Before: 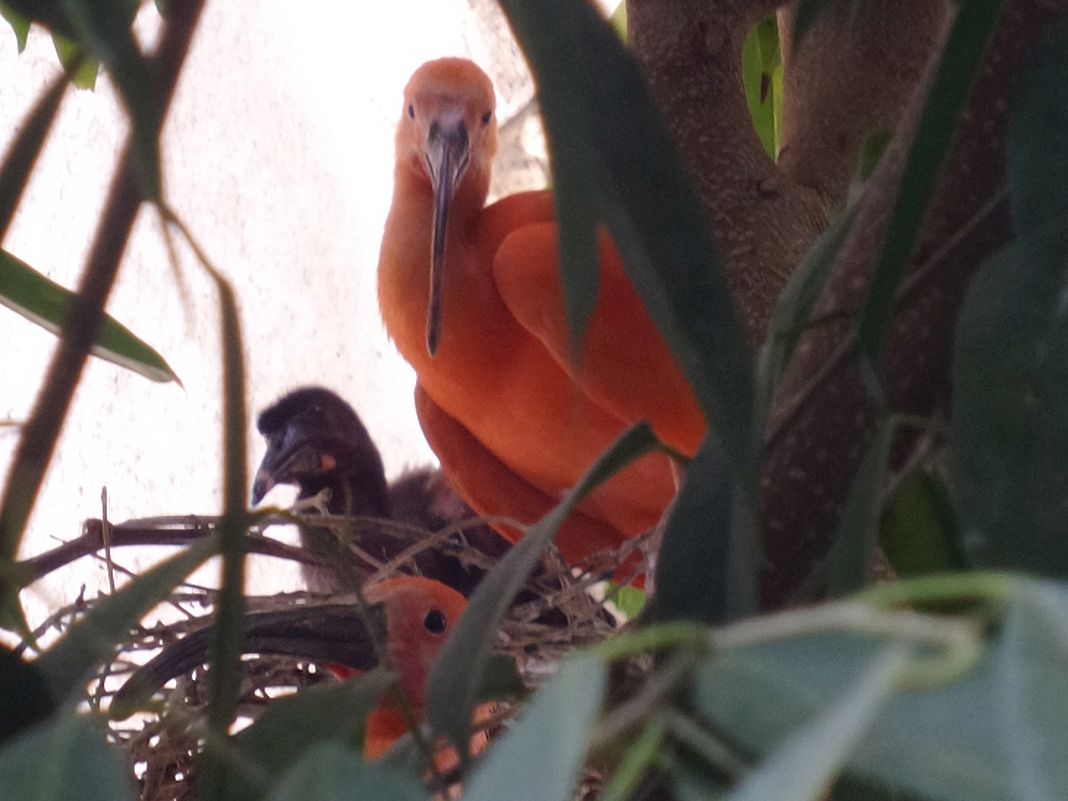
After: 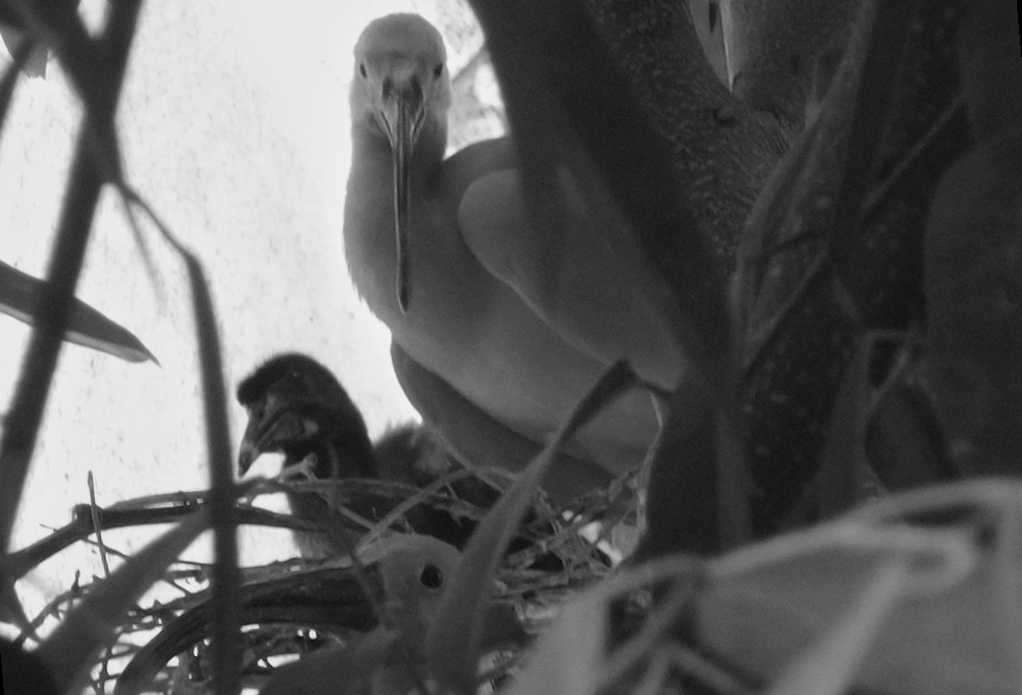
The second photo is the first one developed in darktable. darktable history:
rotate and perspective: rotation -5°, crop left 0.05, crop right 0.952, crop top 0.11, crop bottom 0.89
monochrome: a 26.22, b 42.67, size 0.8
